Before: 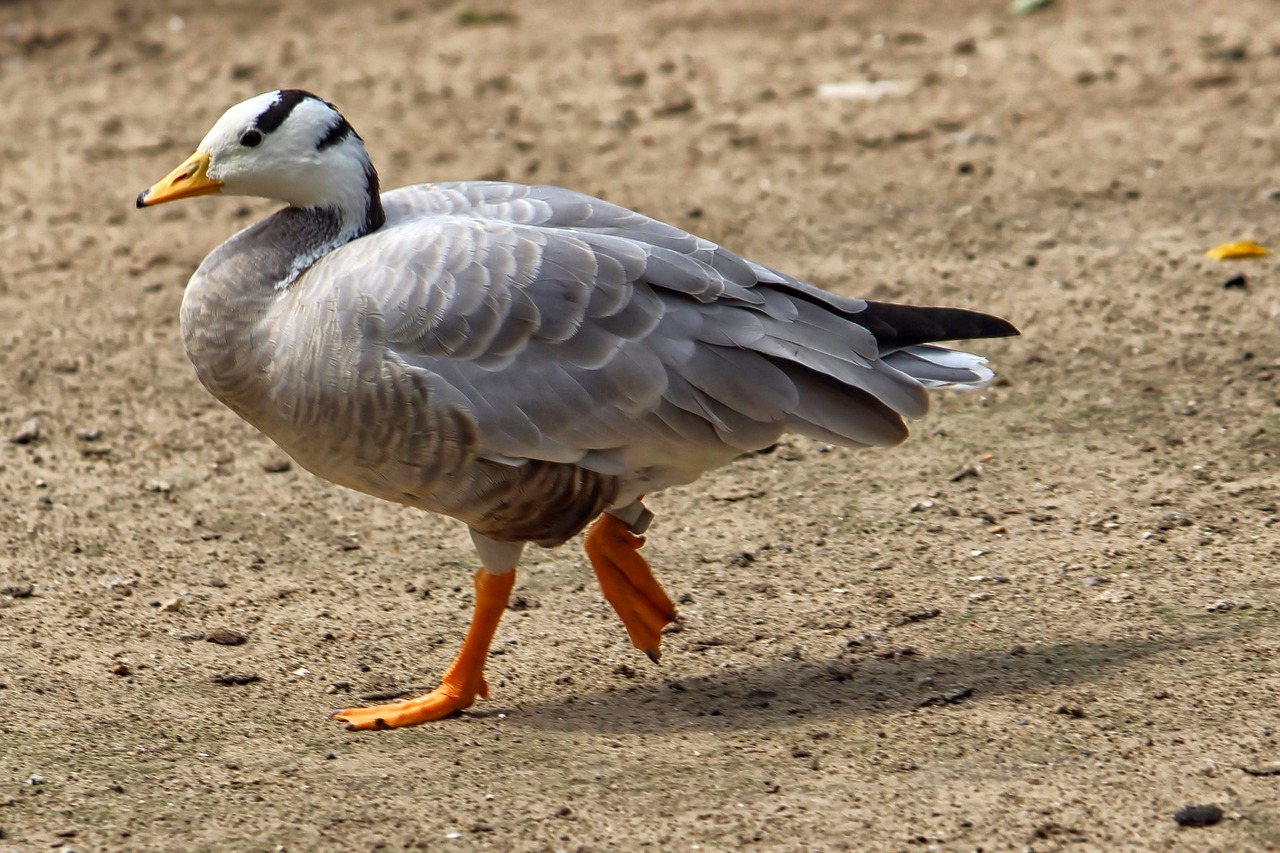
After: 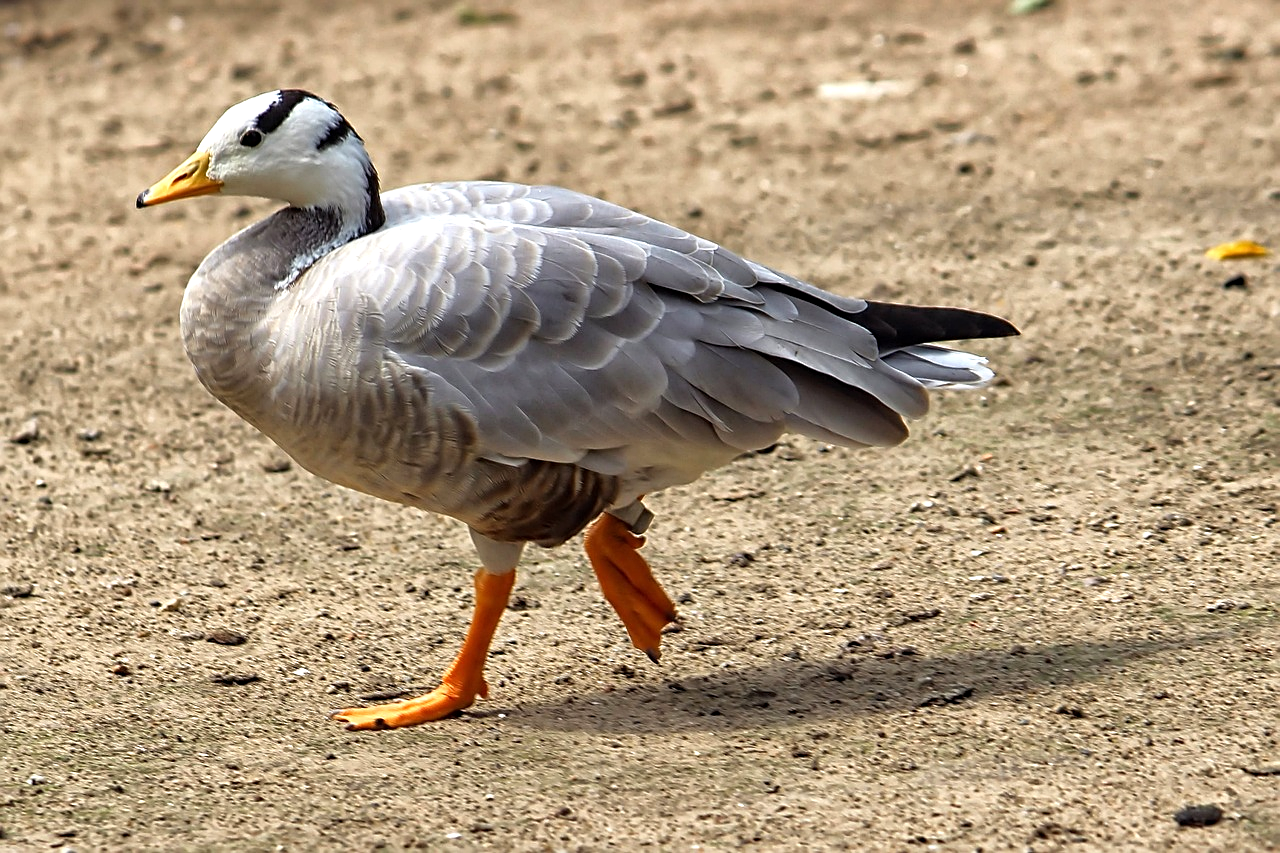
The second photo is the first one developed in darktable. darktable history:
sharpen: on, module defaults
tone equalizer: -8 EV -0.407 EV, -7 EV -0.401 EV, -6 EV -0.361 EV, -5 EV -0.24 EV, -3 EV 0.248 EV, -2 EV 0.318 EV, -1 EV 0.382 EV, +0 EV 0.412 EV
